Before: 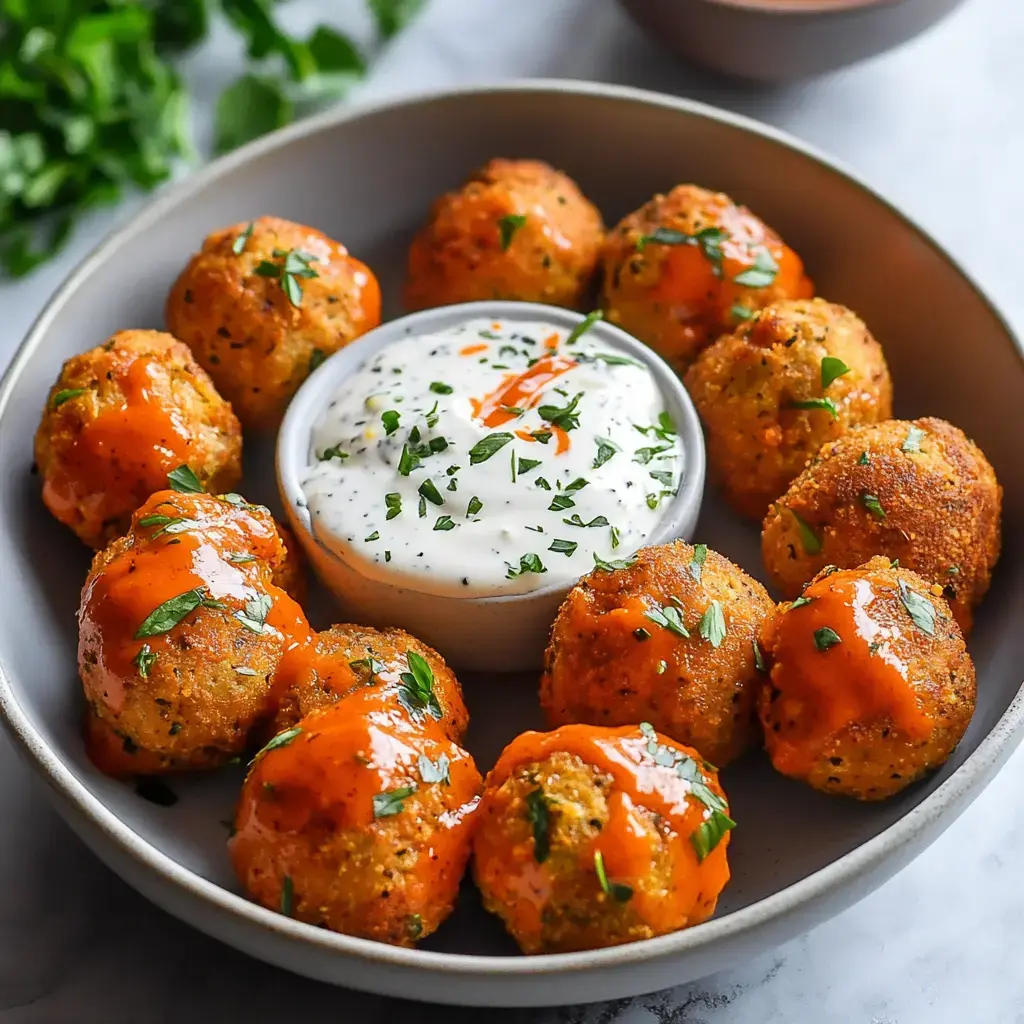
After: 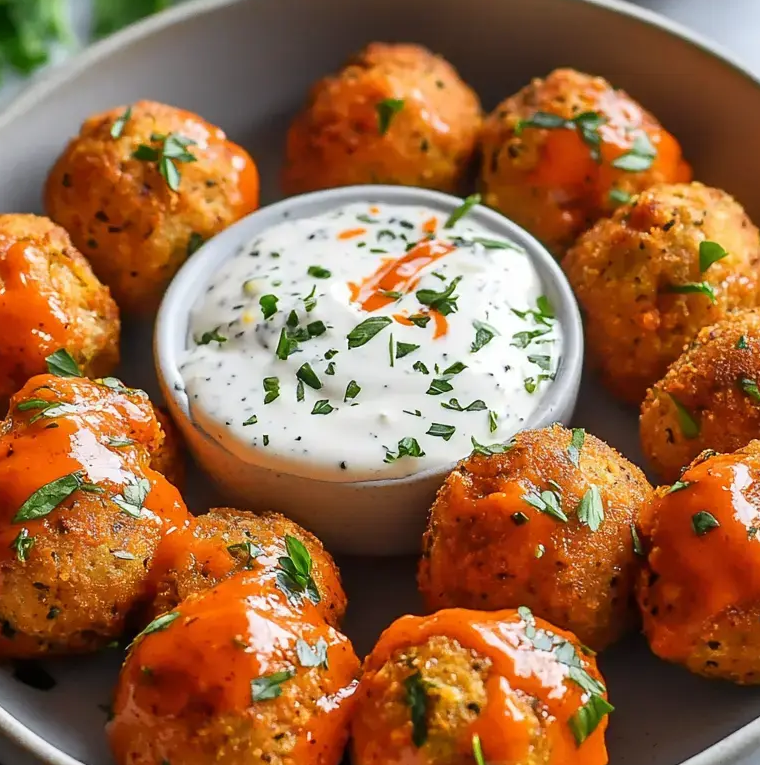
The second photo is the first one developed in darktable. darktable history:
crop and rotate: left 12.011%, top 11.397%, right 13.714%, bottom 13.836%
